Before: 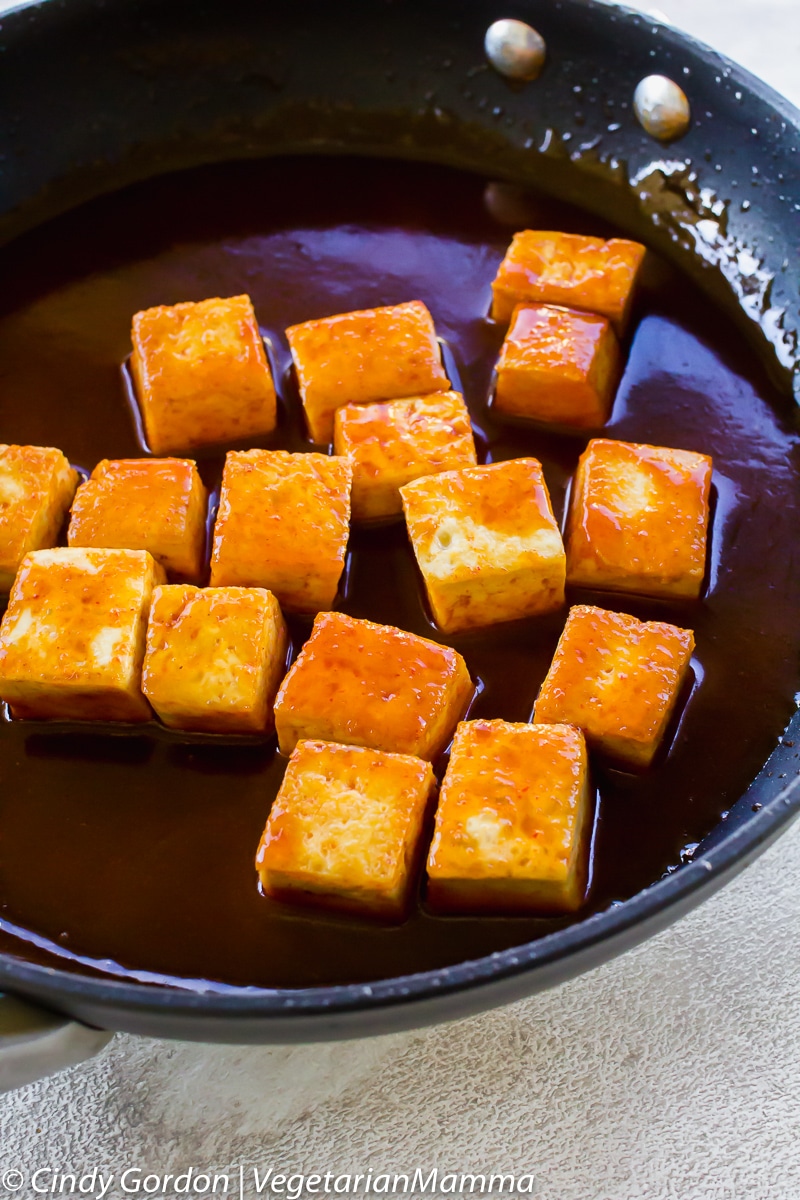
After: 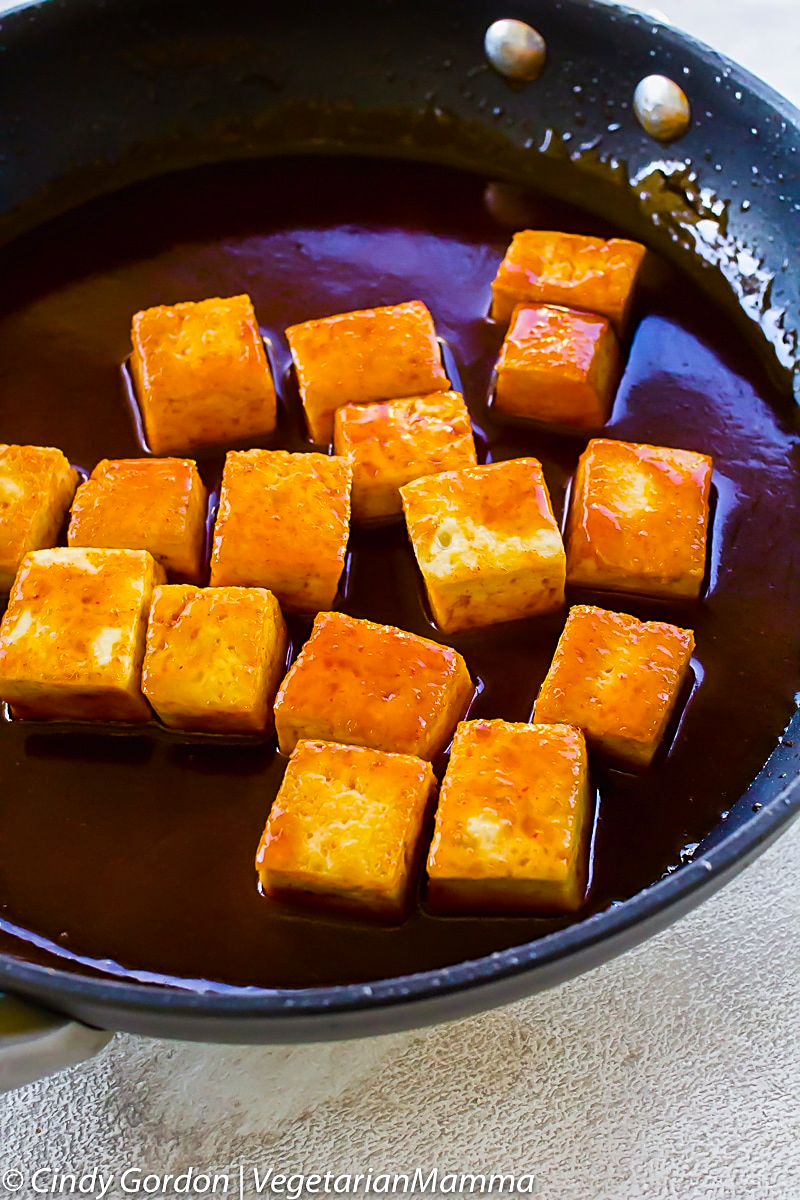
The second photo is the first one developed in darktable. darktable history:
sharpen: on, module defaults
color balance rgb: perceptual saturation grading › global saturation 30%, global vibrance 10%
